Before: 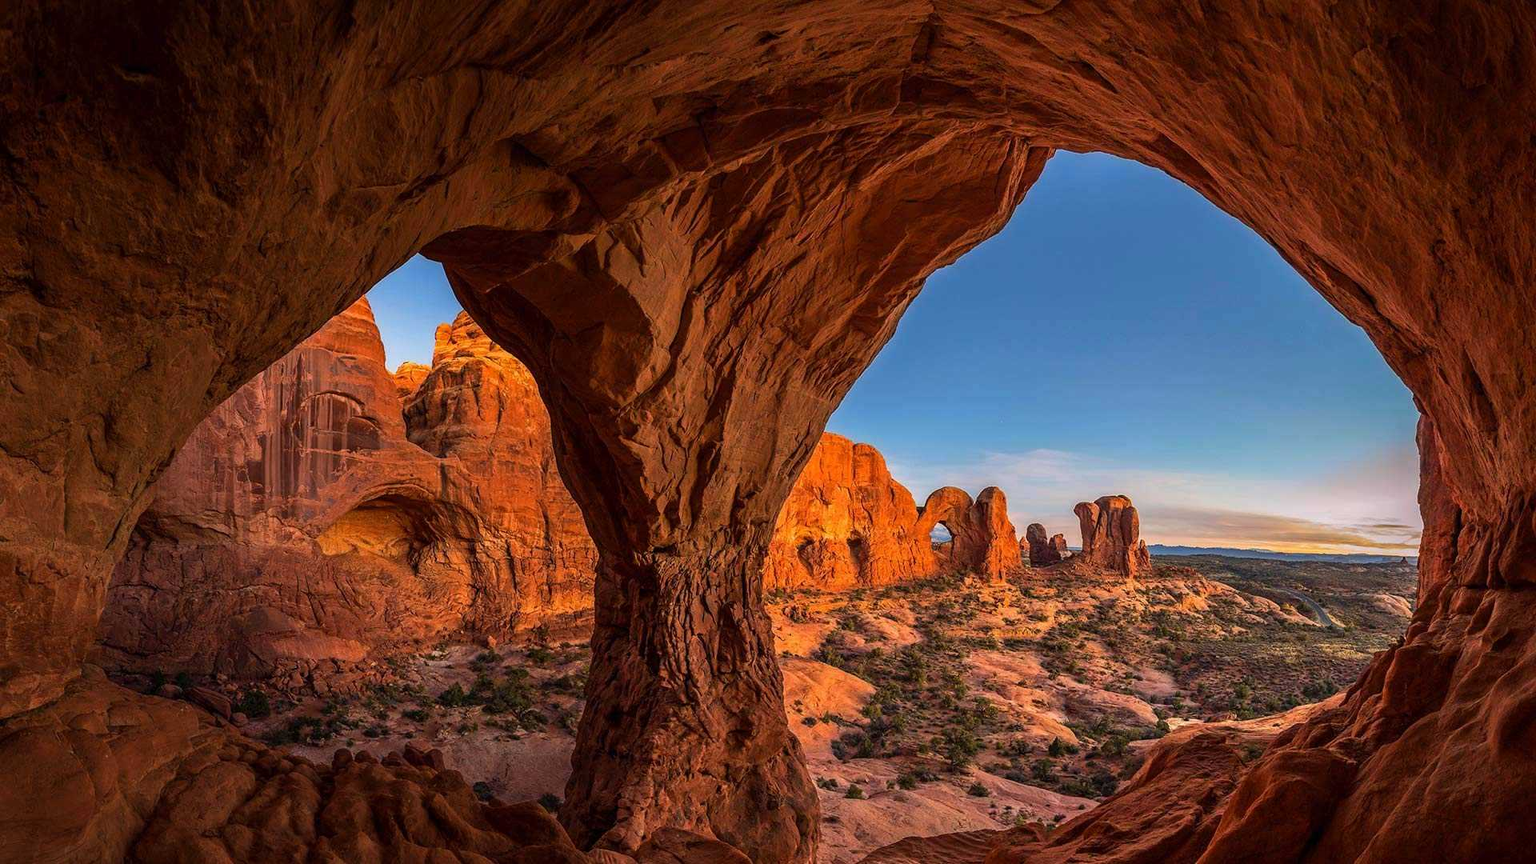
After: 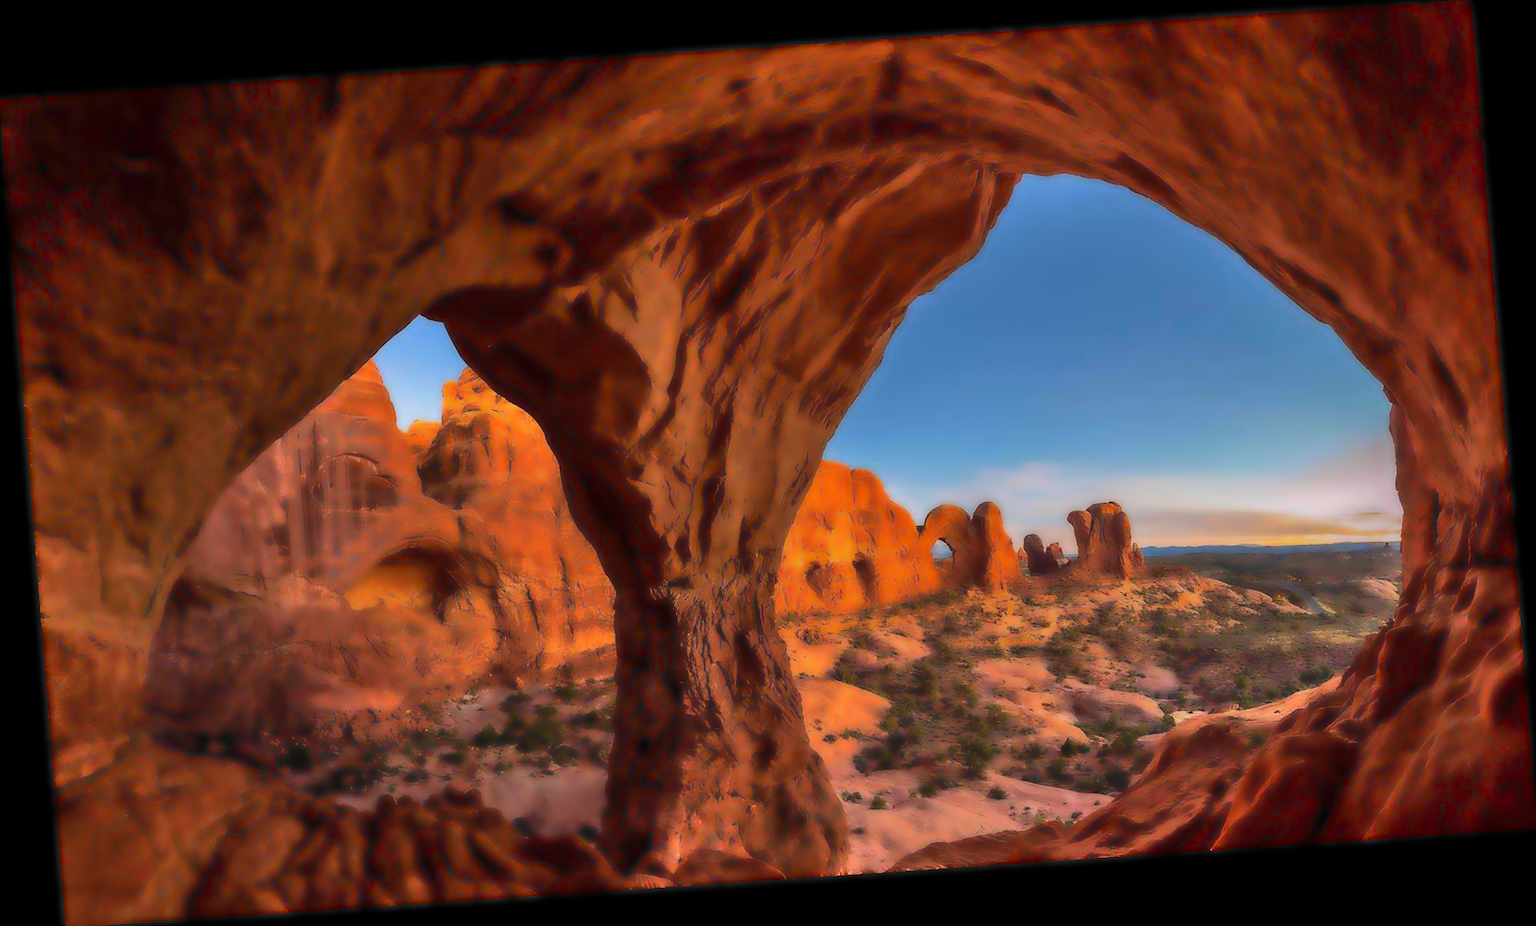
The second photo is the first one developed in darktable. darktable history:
rotate and perspective: rotation -4.2°, shear 0.006, automatic cropping off
lowpass: radius 4, soften with bilateral filter, unbound 0
shadows and highlights: soften with gaussian
